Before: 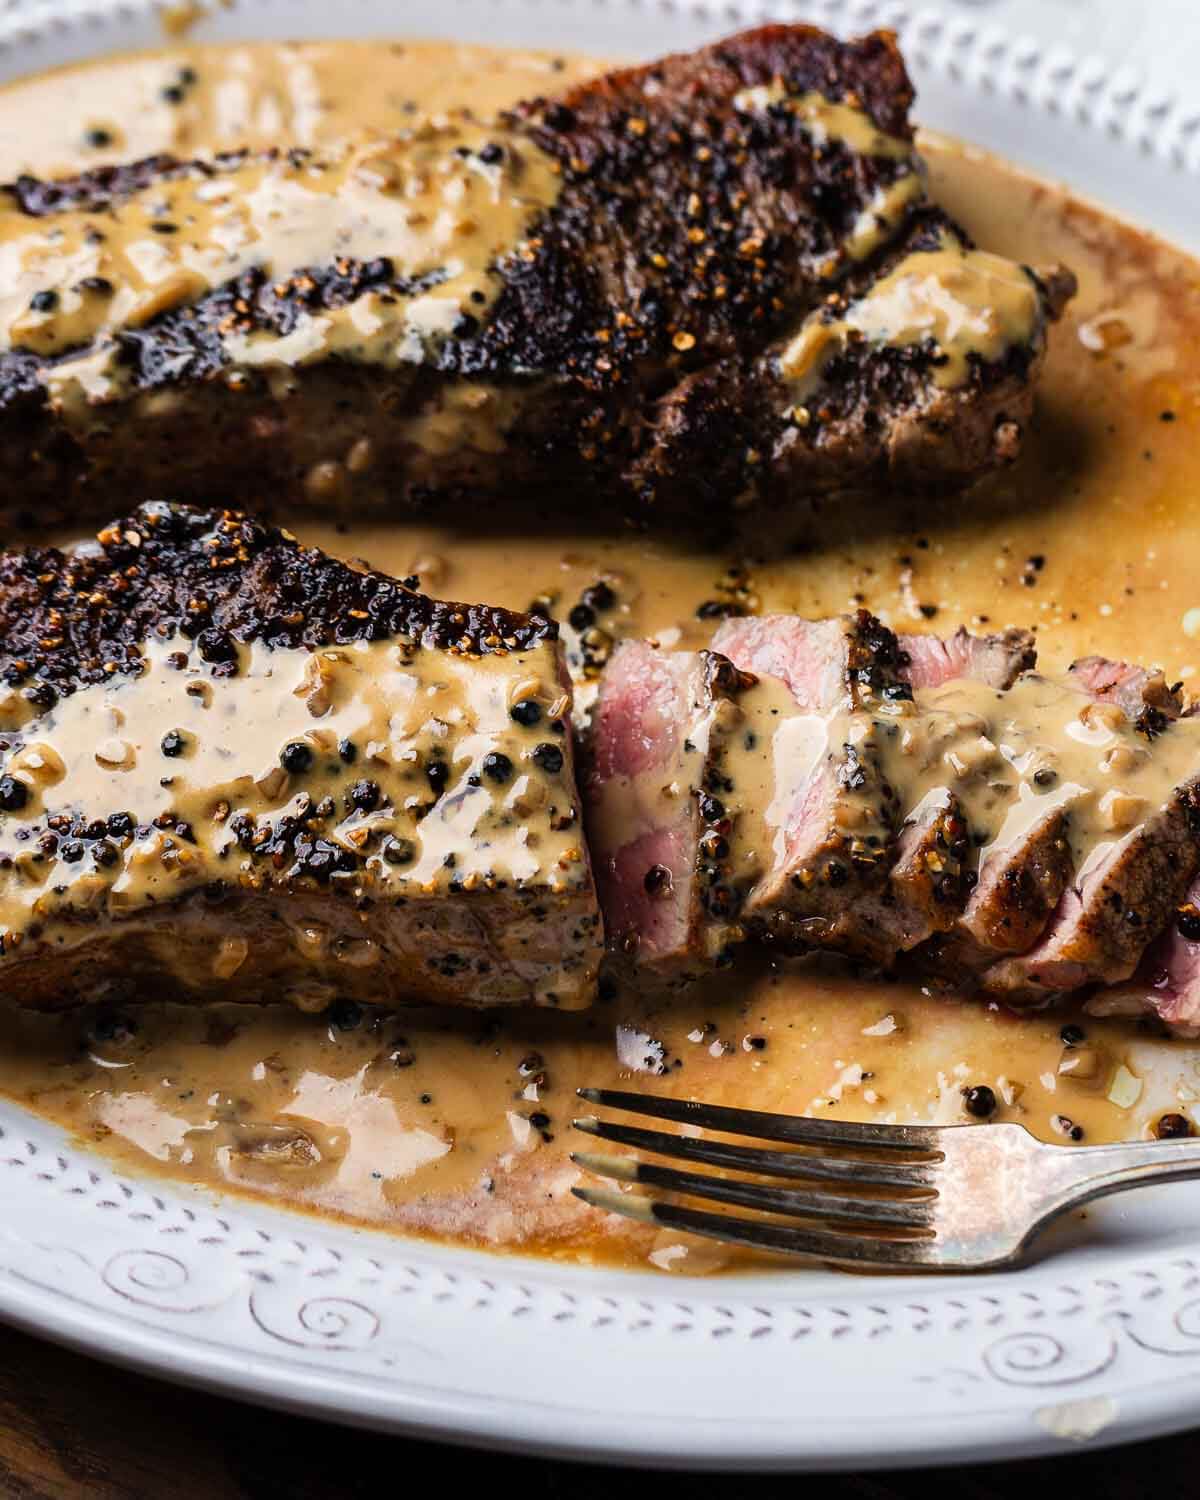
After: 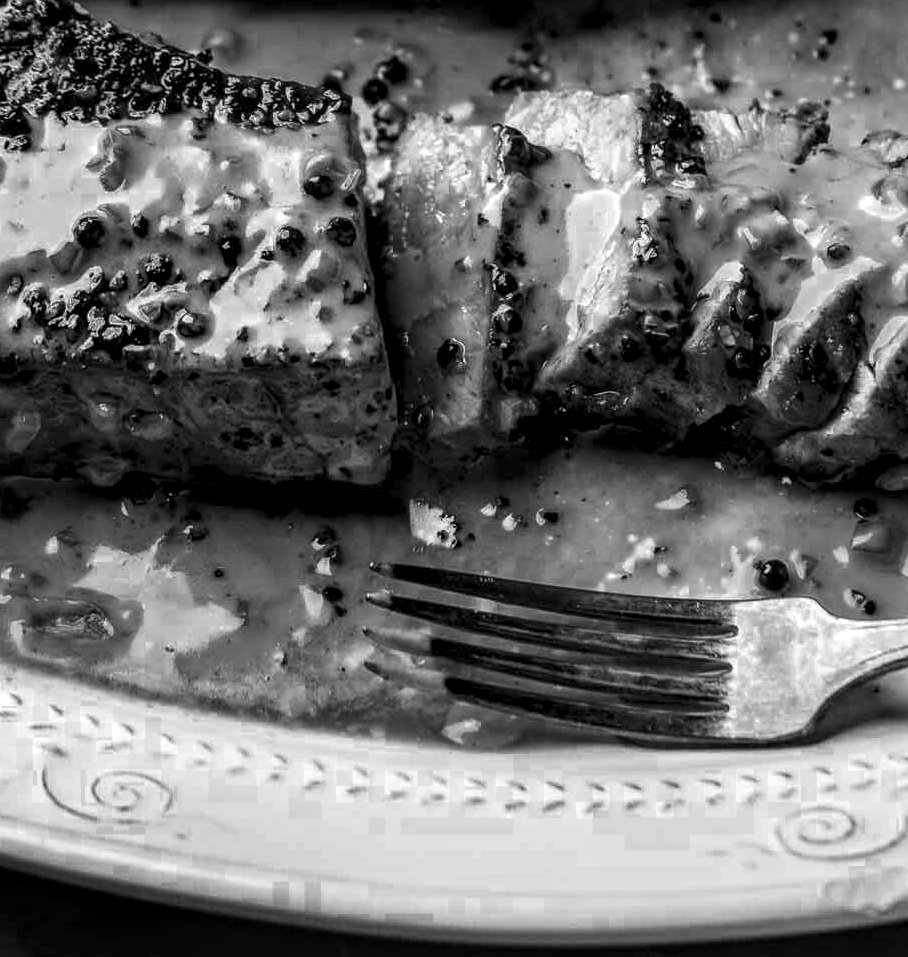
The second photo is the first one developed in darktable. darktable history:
crop and rotate: left 17.299%, top 35.115%, right 7.015%, bottom 1.024%
local contrast: detail 150%
color zones: curves: ch0 [(0.002, 0.589) (0.107, 0.484) (0.146, 0.249) (0.217, 0.352) (0.309, 0.525) (0.39, 0.404) (0.455, 0.169) (0.597, 0.055) (0.724, 0.212) (0.775, 0.691) (0.869, 0.571) (1, 0.587)]; ch1 [(0, 0) (0.143, 0) (0.286, 0) (0.429, 0) (0.571, 0) (0.714, 0) (0.857, 0)]
